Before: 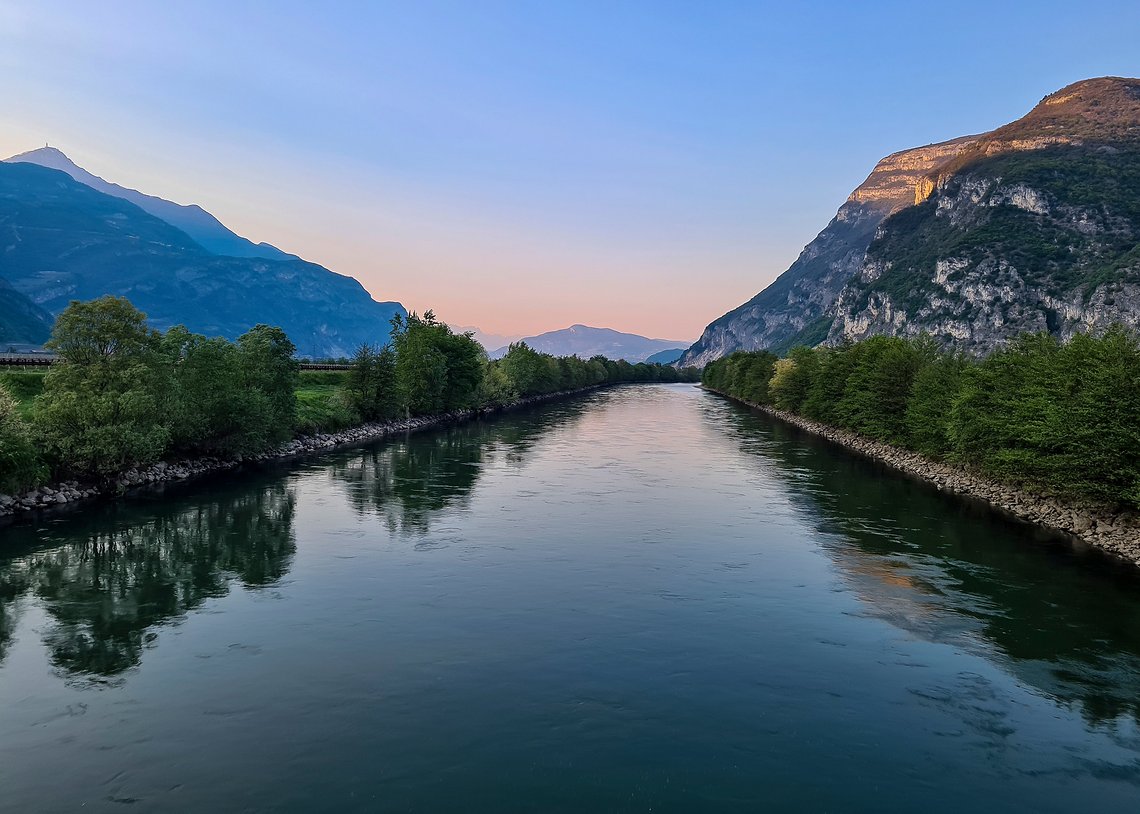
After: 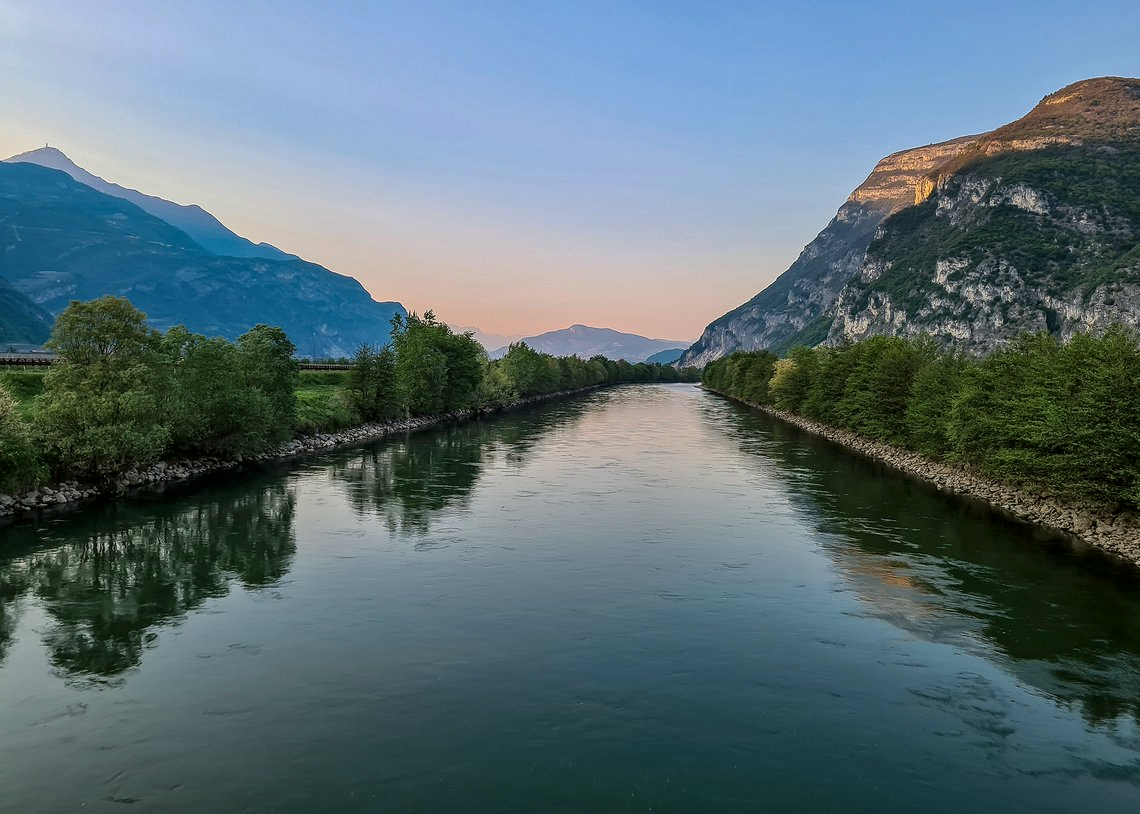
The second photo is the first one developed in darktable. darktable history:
color balance: mode lift, gamma, gain (sRGB), lift [1.04, 1, 1, 0.97], gamma [1.01, 1, 1, 0.97], gain [0.96, 1, 1, 0.97]
local contrast: on, module defaults
